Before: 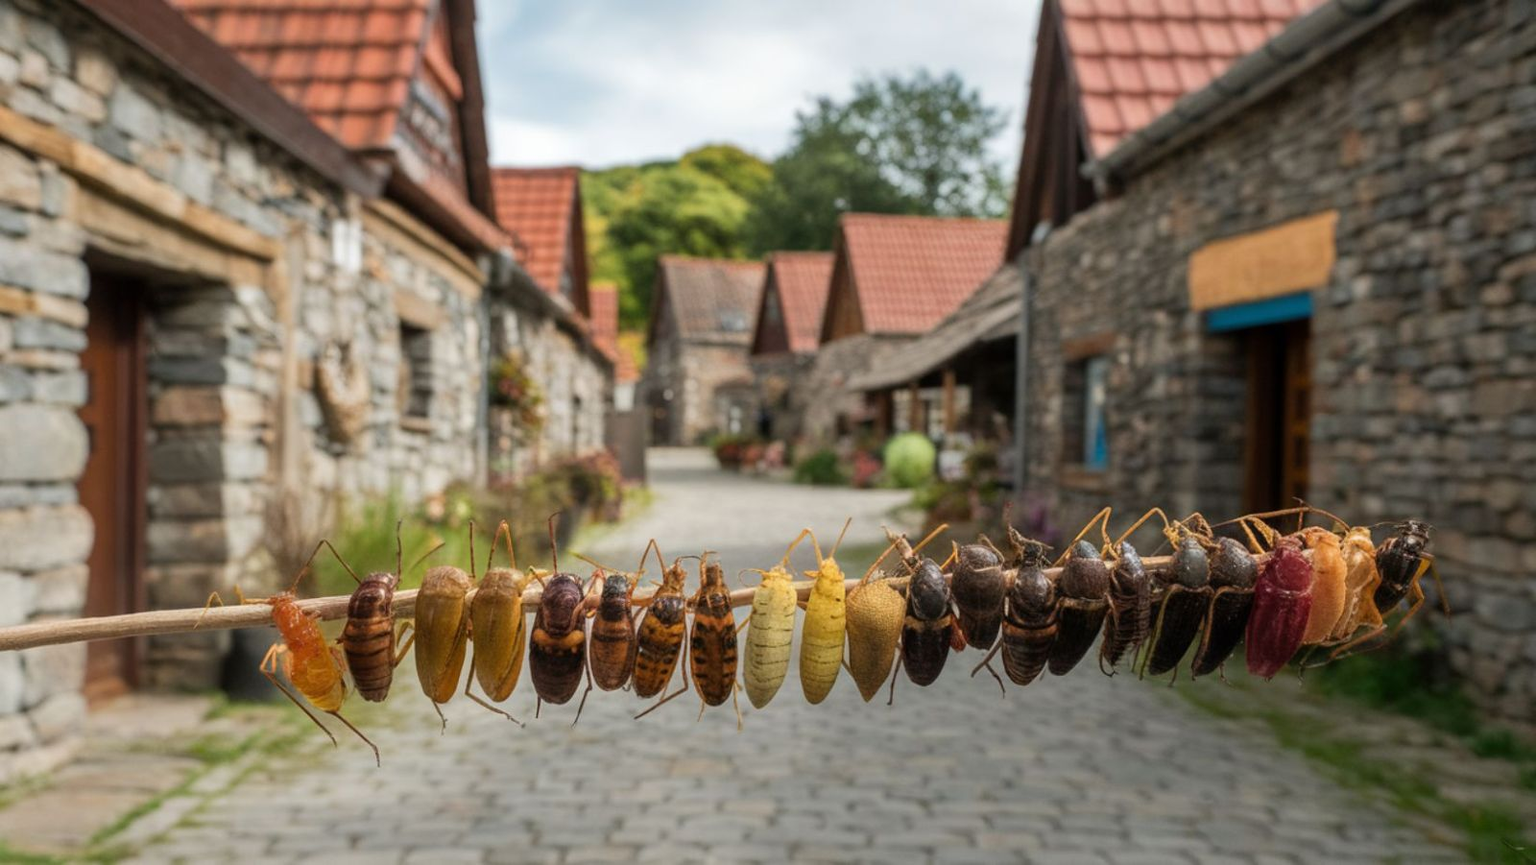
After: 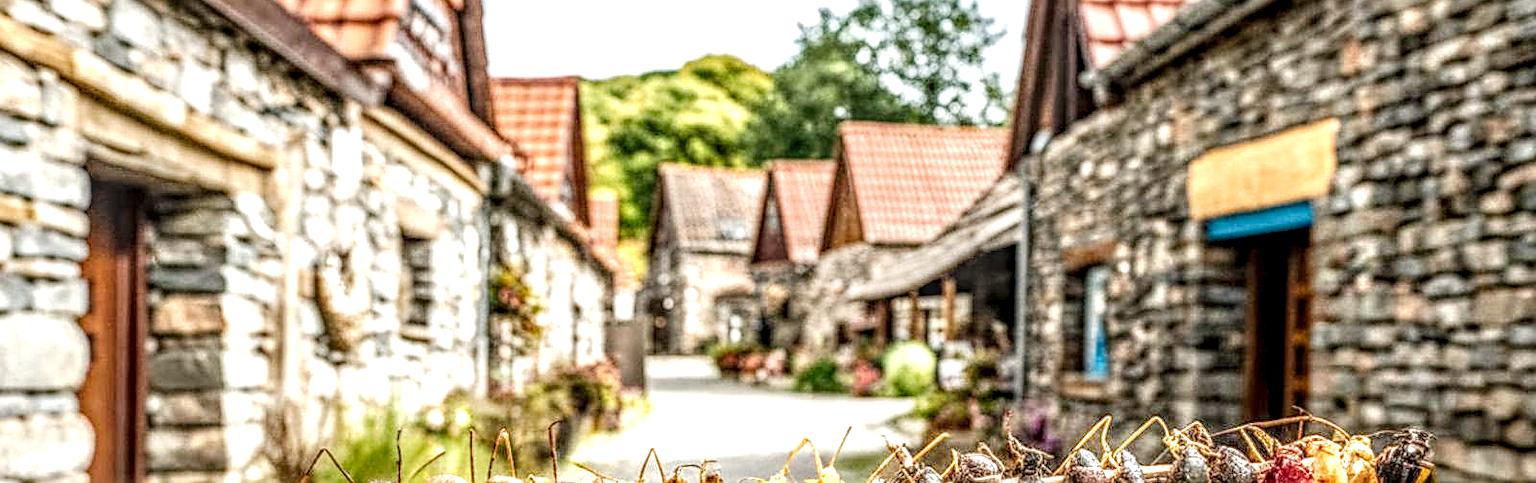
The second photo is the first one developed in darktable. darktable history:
sharpen: on, module defaults
local contrast: highlights 6%, shadows 5%, detail 299%, midtone range 0.295
tone curve: curves: ch0 [(0, 0) (0.091, 0.074) (0.184, 0.168) (0.491, 0.519) (0.748, 0.765) (1, 0.919)]; ch1 [(0, 0) (0.179, 0.173) (0.322, 0.32) (0.424, 0.424) (0.502, 0.504) (0.56, 0.578) (0.631, 0.667) (0.777, 0.806) (1, 1)]; ch2 [(0, 0) (0.434, 0.447) (0.483, 0.487) (0.547, 0.564) (0.676, 0.673) (1, 1)], preserve colors none
haze removal: adaptive false
crop and rotate: top 10.613%, bottom 33.384%
exposure: exposure 1.487 EV, compensate highlight preservation false
